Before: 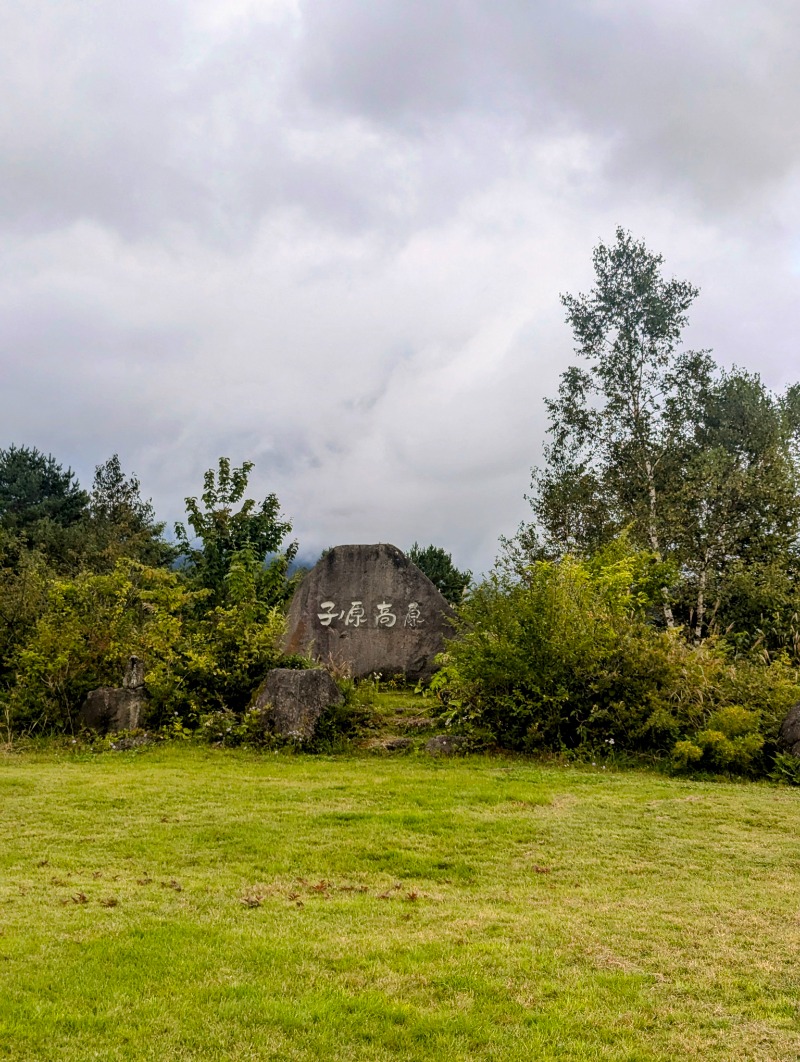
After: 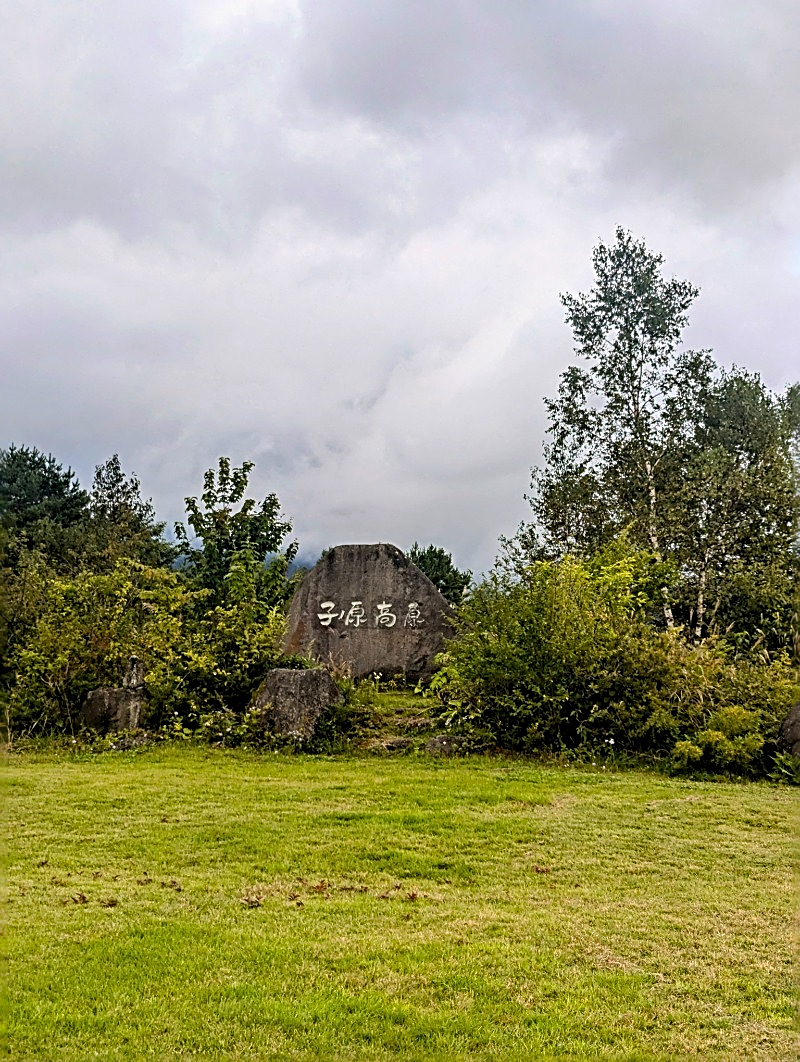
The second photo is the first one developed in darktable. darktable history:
sharpen: radius 2.835, amount 0.729
